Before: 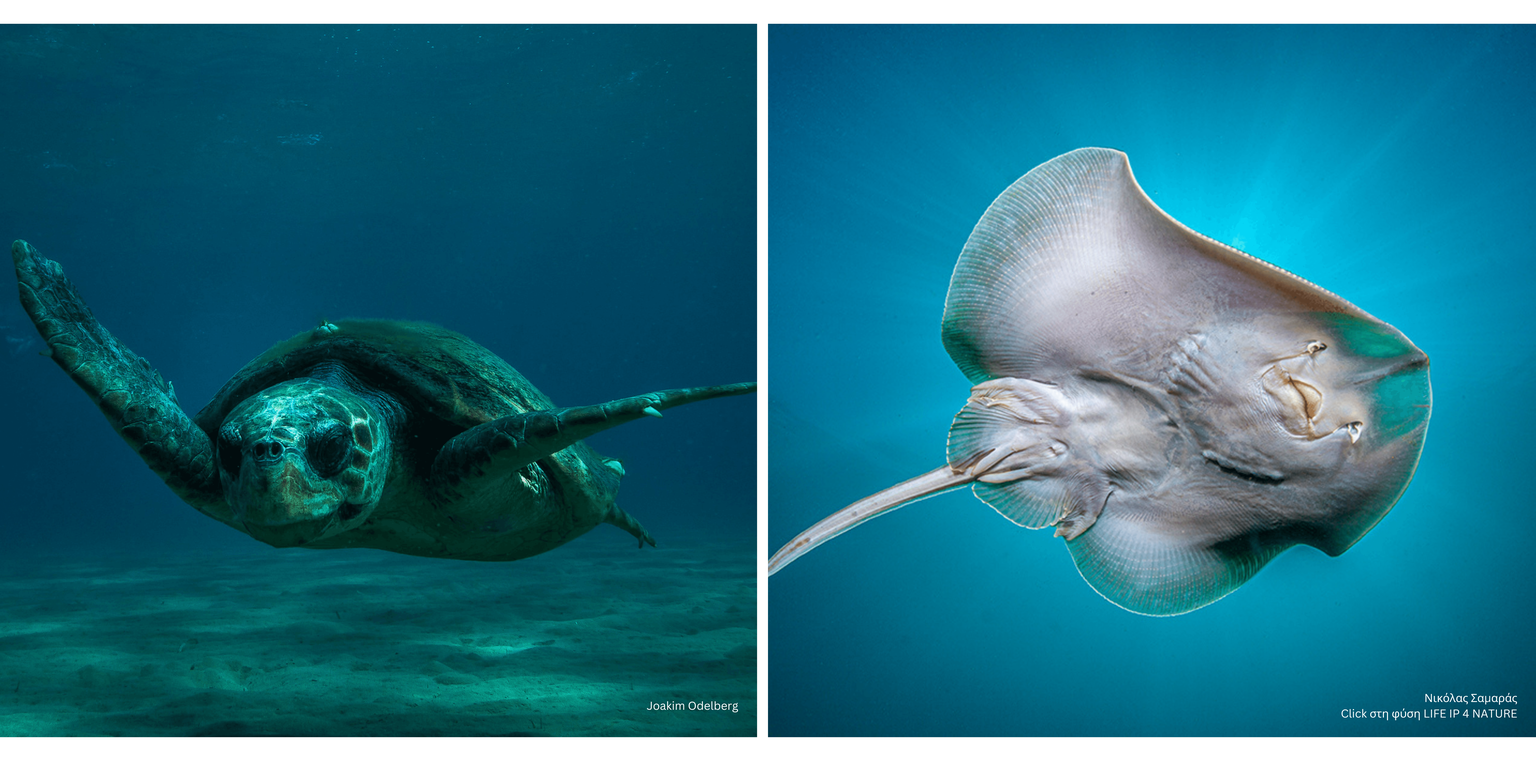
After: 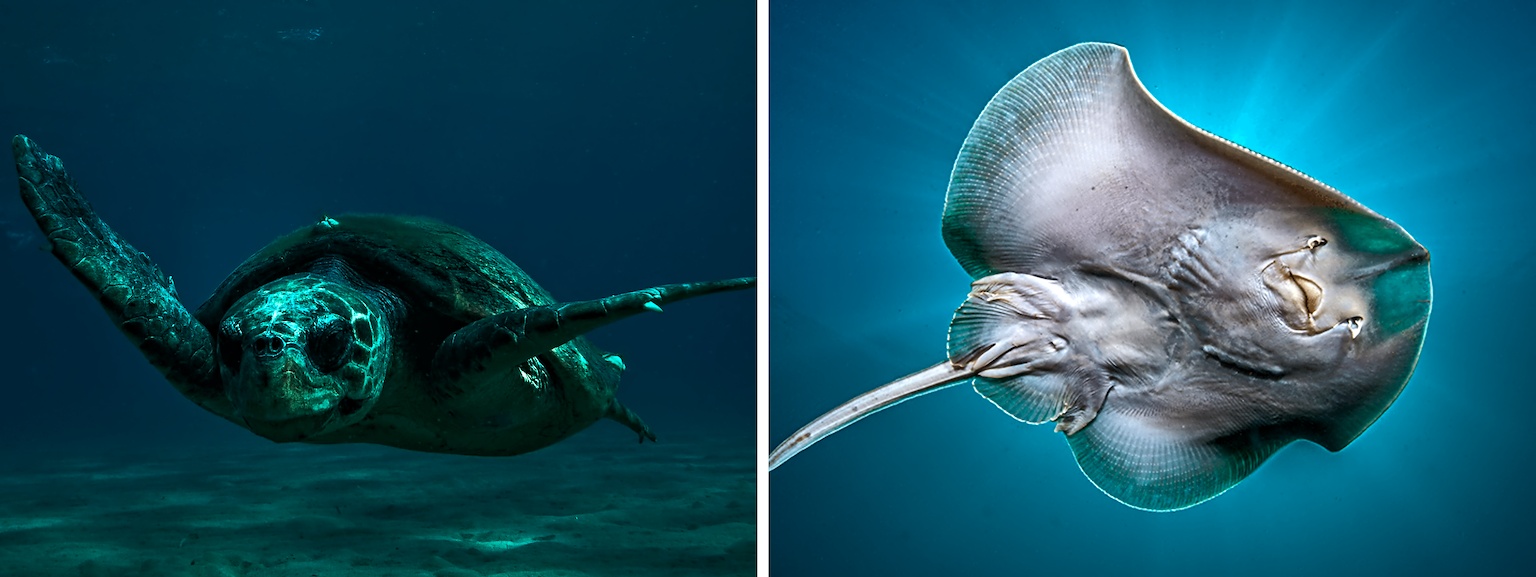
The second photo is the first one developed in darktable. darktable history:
crop: top 13.737%, bottom 11.111%
color balance rgb: linear chroma grading › shadows -7.776%, linear chroma grading › global chroma 9.657%, perceptual saturation grading › global saturation 25.763%, perceptual brilliance grading › highlights 3.572%, perceptual brilliance grading › mid-tones -17.674%, perceptual brilliance grading › shadows -41.37%
contrast equalizer: y [[0.5, 0.542, 0.583, 0.625, 0.667, 0.708], [0.5 ×6], [0.5 ×6], [0, 0.033, 0.067, 0.1, 0.133, 0.167], [0, 0.05, 0.1, 0.15, 0.2, 0.25]]
